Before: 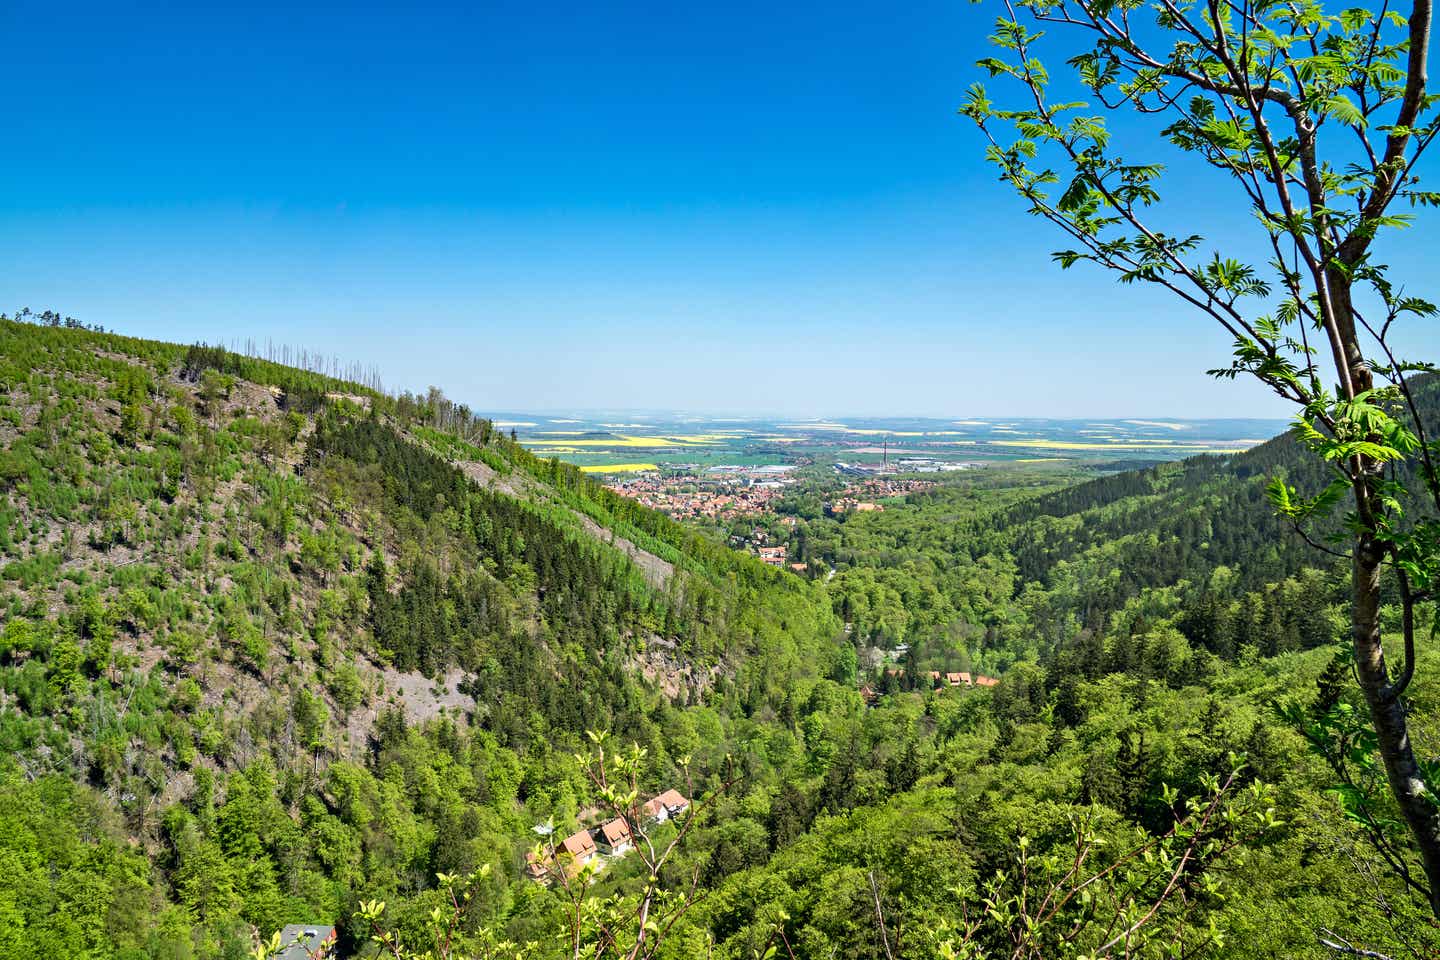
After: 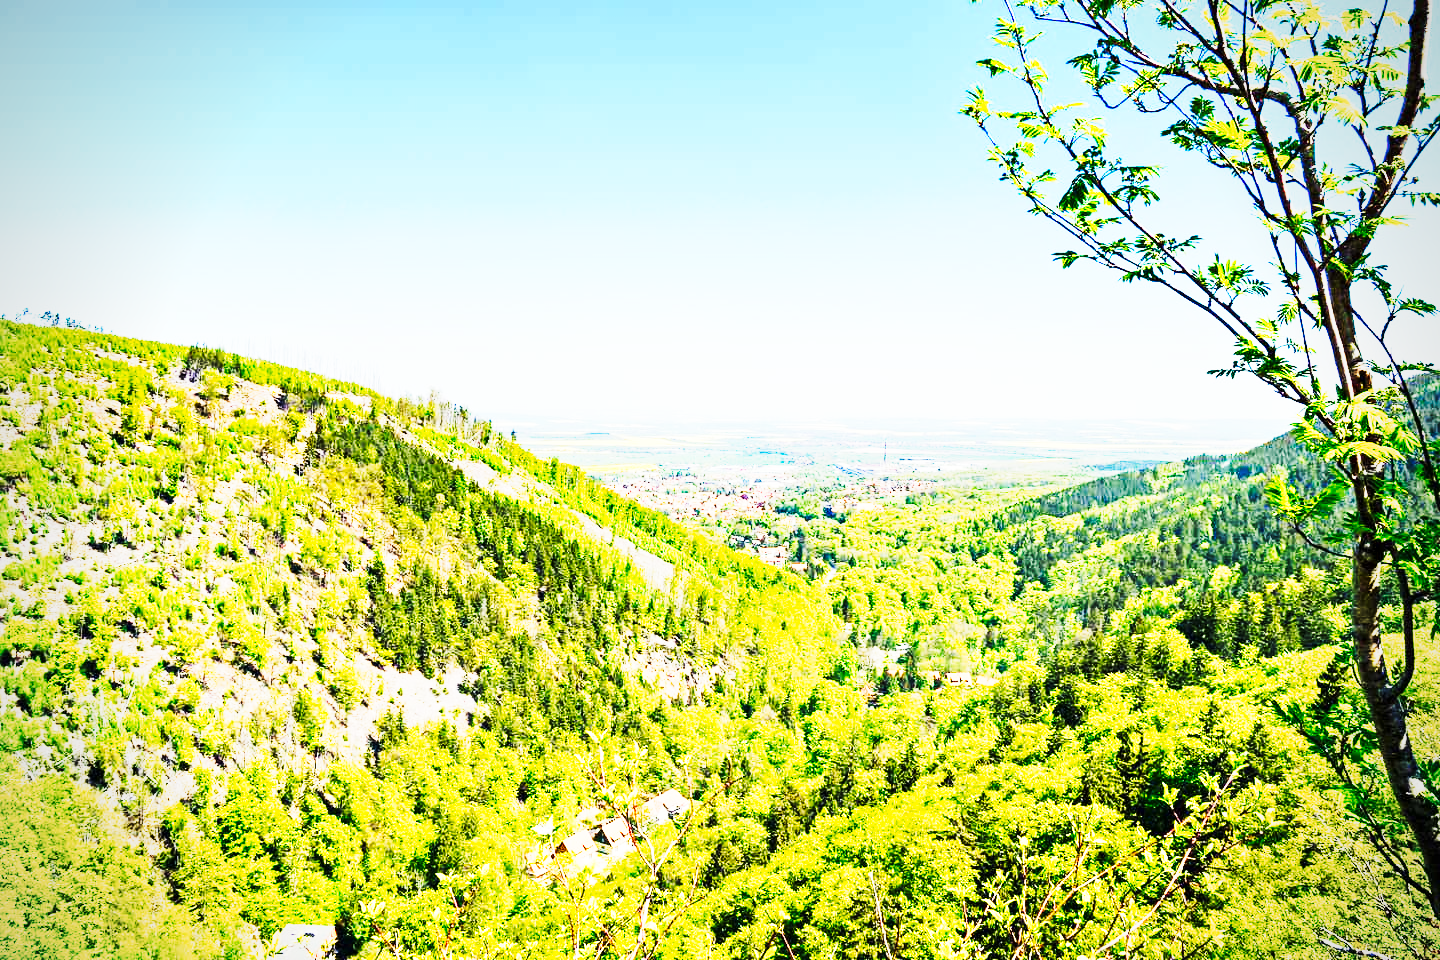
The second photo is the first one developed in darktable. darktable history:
vignetting: fall-off radius 62.75%
base curve: curves: ch0 [(0, 0) (0.028, 0.03) (0.121, 0.232) (0.46, 0.748) (0.859, 0.968) (1, 1)], preserve colors none
color balance rgb: highlights gain › chroma 3.065%, highlights gain › hue 75.53°, perceptual saturation grading › global saturation 0.962%, global vibrance 32.722%
tone curve: curves: ch0 [(0, 0) (0.003, 0.004) (0.011, 0.016) (0.025, 0.035) (0.044, 0.062) (0.069, 0.097) (0.1, 0.143) (0.136, 0.205) (0.177, 0.276) (0.224, 0.36) (0.277, 0.461) (0.335, 0.584) (0.399, 0.686) (0.468, 0.783) (0.543, 0.868) (0.623, 0.927) (0.709, 0.96) (0.801, 0.974) (0.898, 0.986) (1, 1)], preserve colors none
